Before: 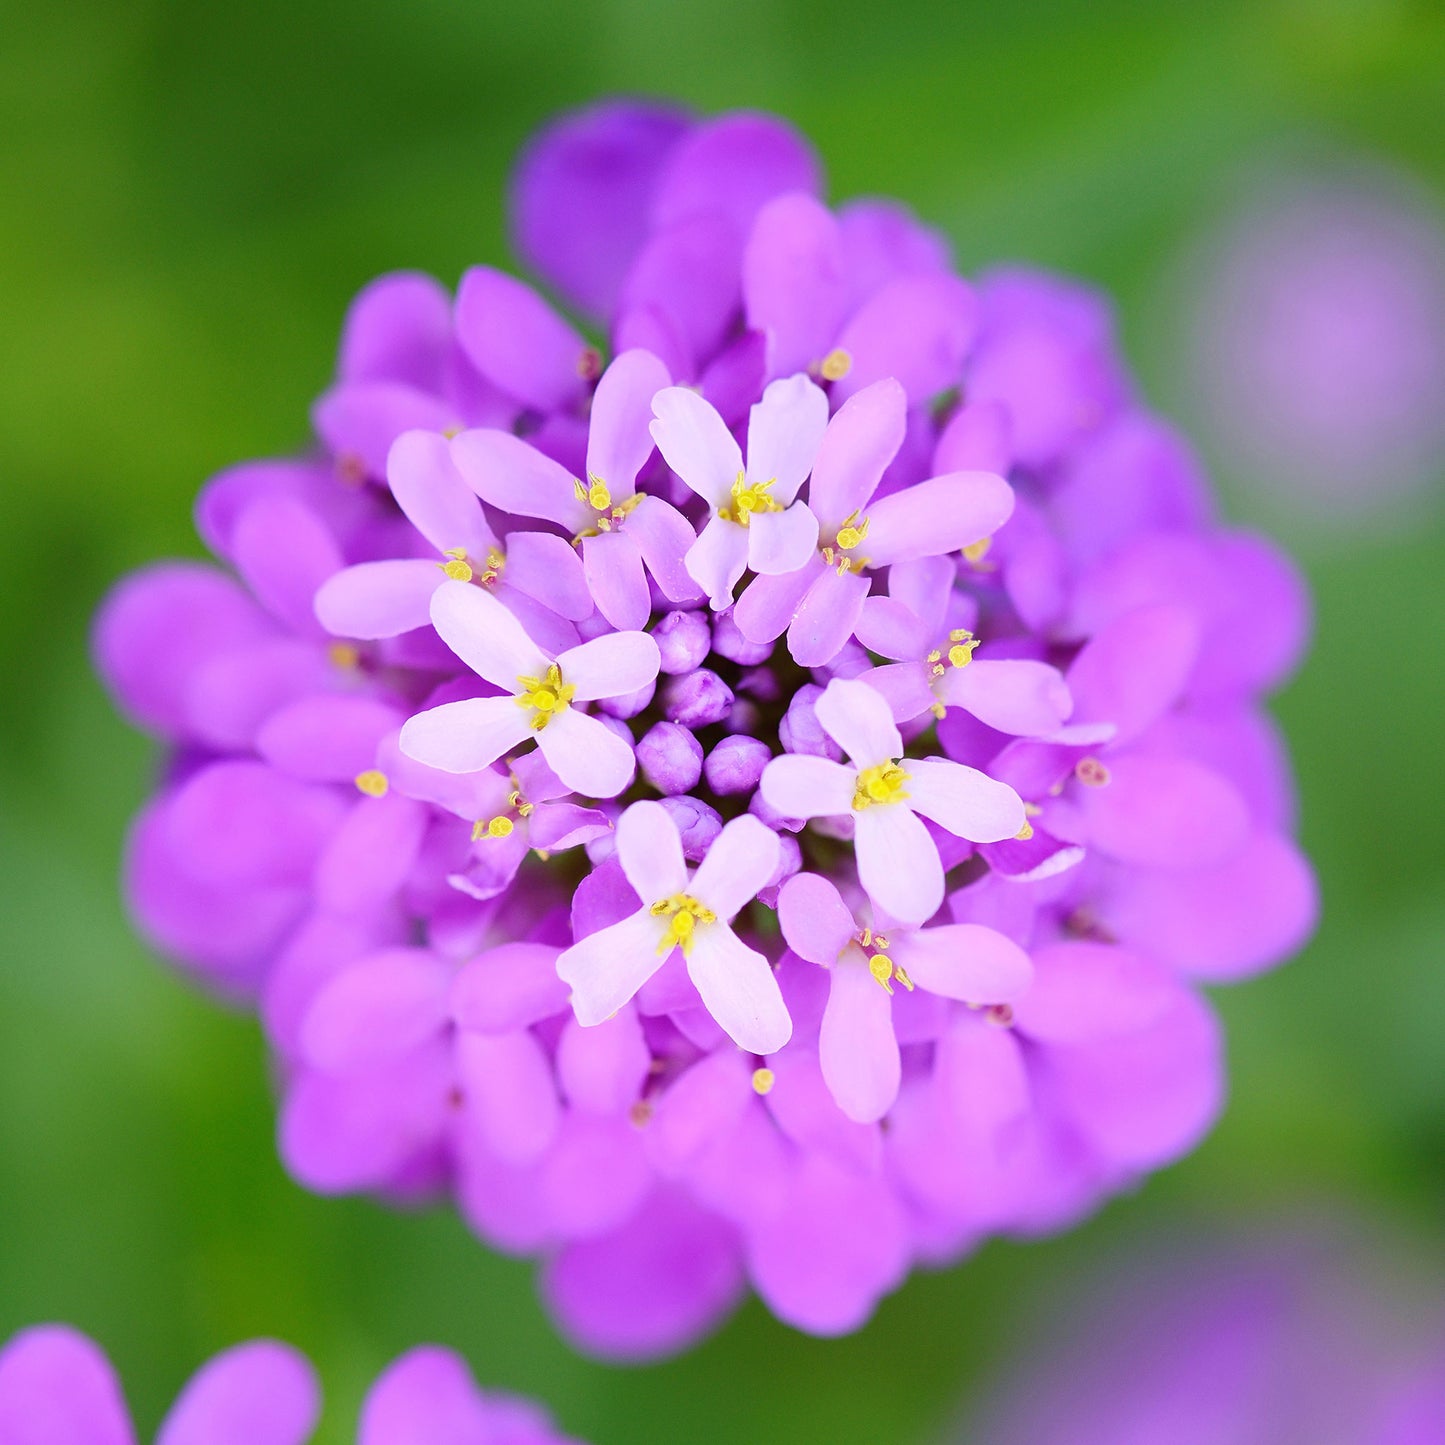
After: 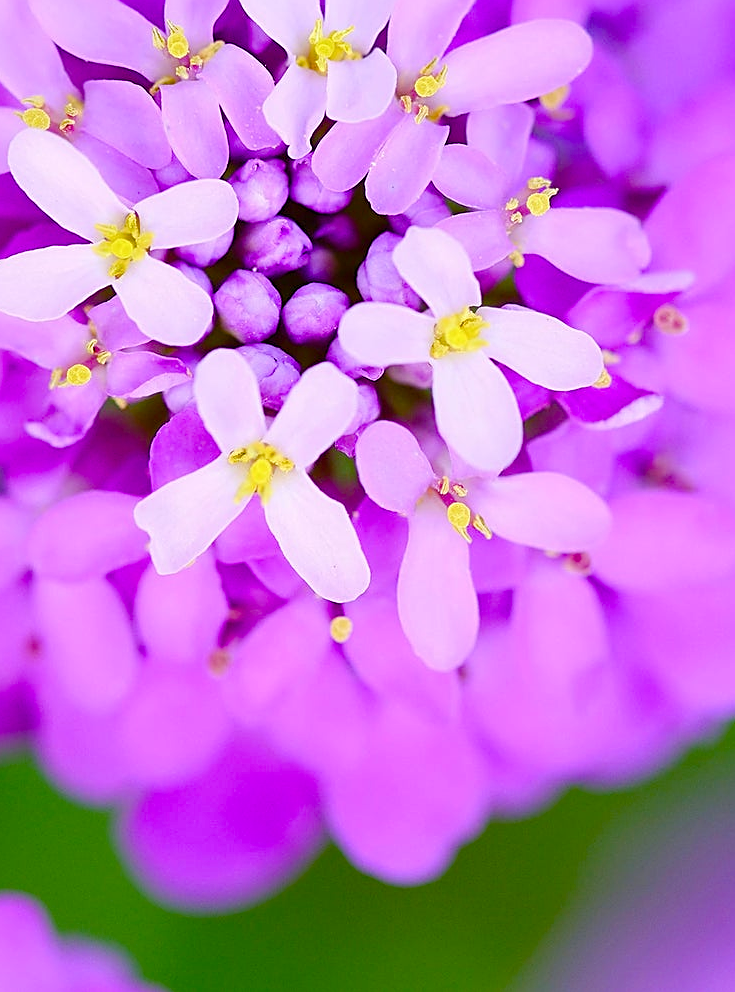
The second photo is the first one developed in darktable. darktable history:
color balance rgb: perceptual saturation grading › global saturation 20%, perceptual saturation grading › highlights -24.985%, perceptual saturation grading › shadows 49.486%, global vibrance 11%
crop and rotate: left 29.268%, top 31.283%, right 19.844%
sharpen: on, module defaults
